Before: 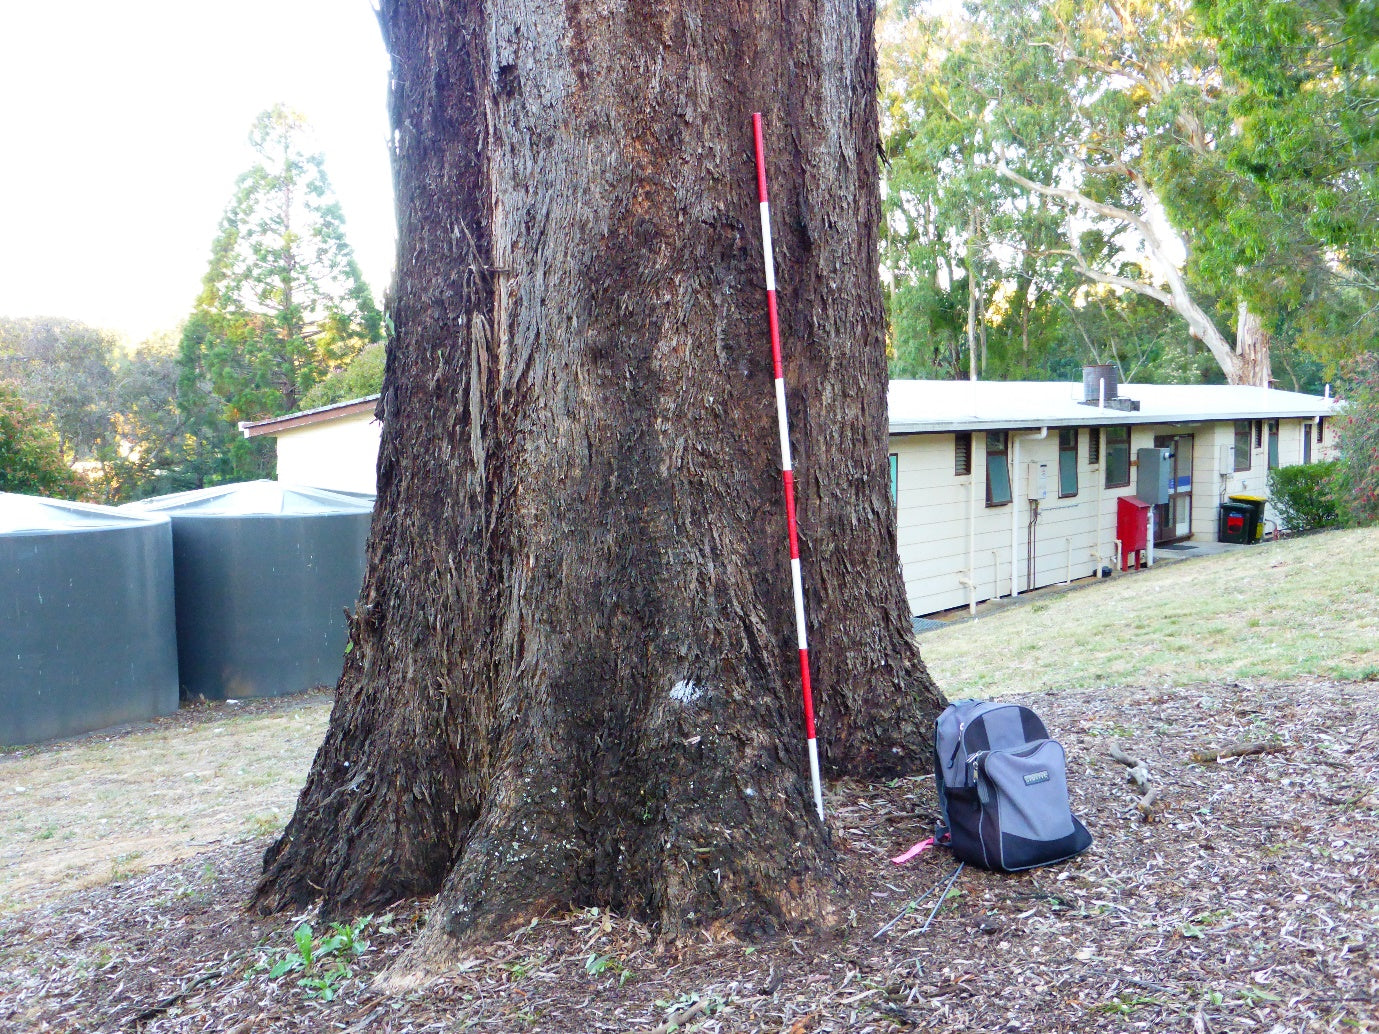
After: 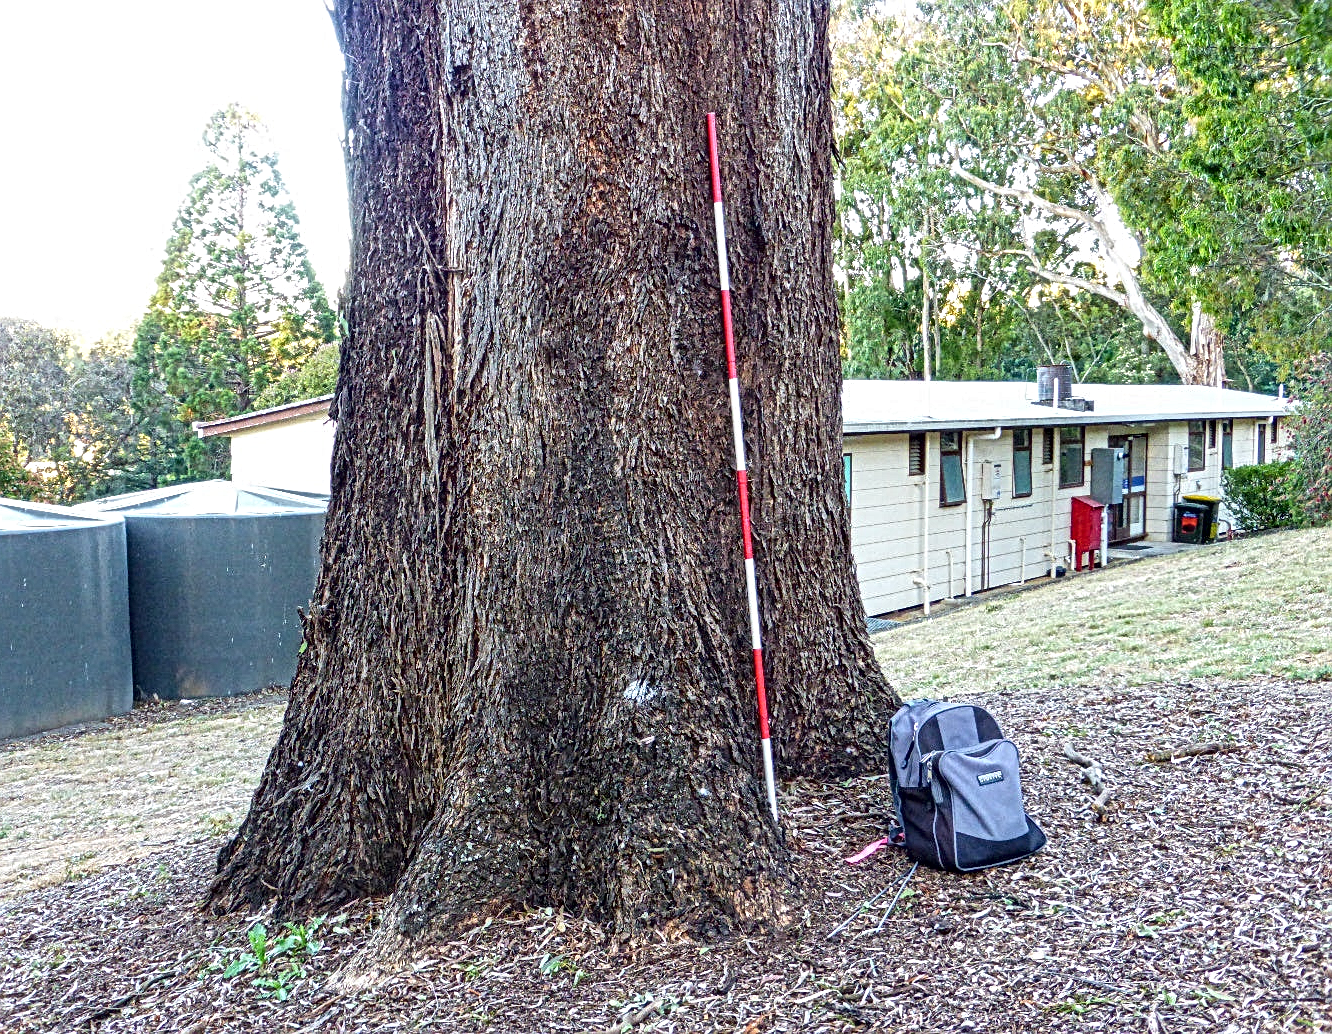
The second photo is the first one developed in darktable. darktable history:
crop and rotate: left 3.378%
local contrast: mode bilateral grid, contrast 20, coarseness 3, detail 299%, midtone range 0.2
